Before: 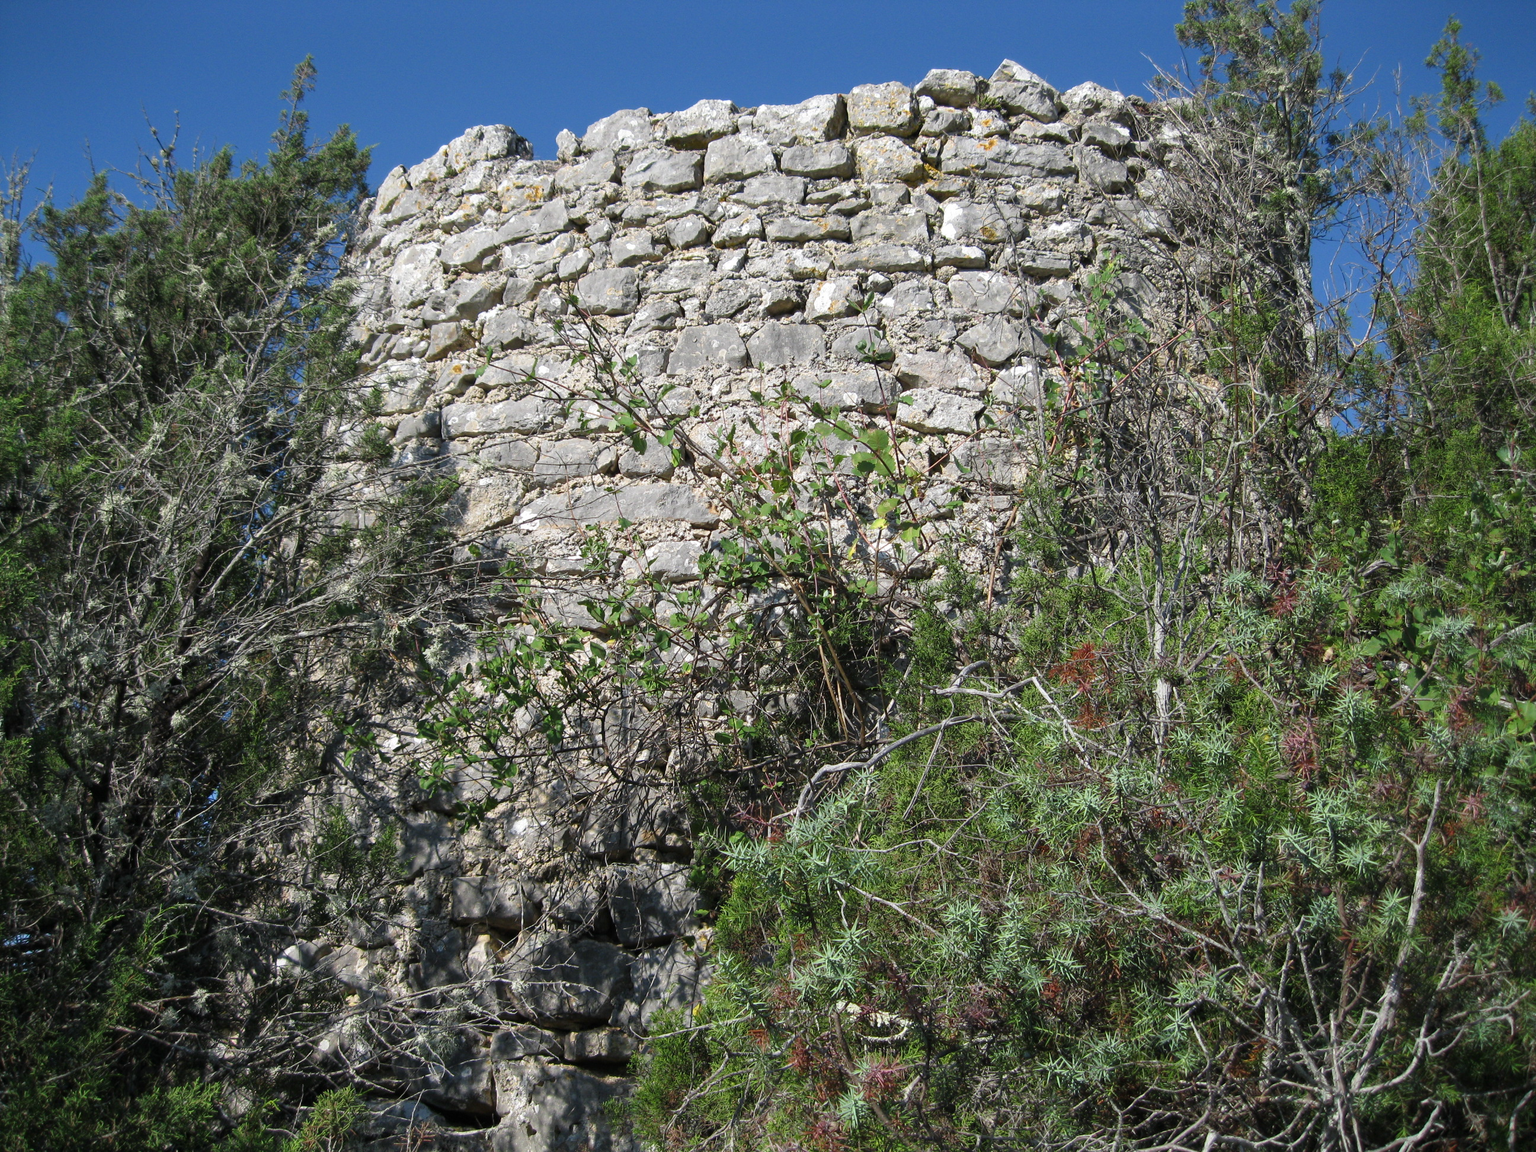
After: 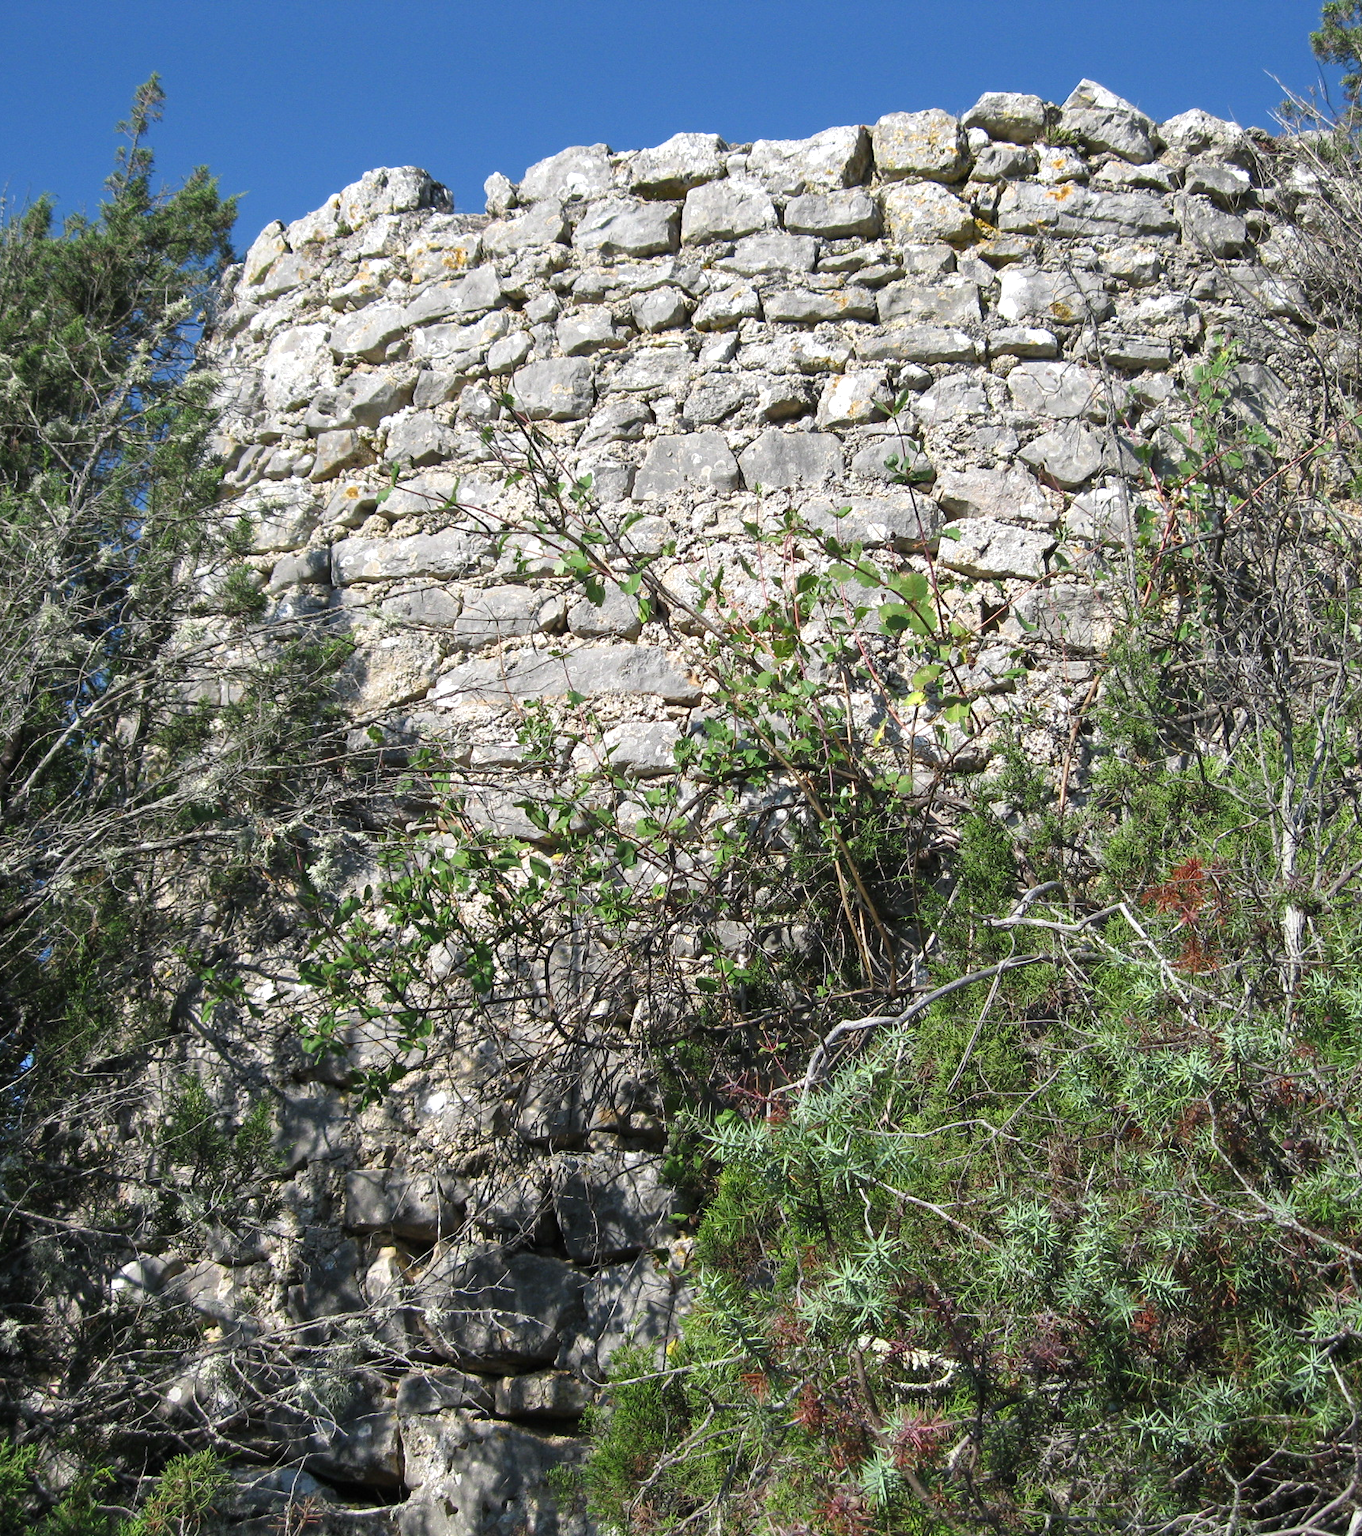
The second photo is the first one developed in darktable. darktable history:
exposure: exposure 0.296 EV, compensate exposure bias true, compensate highlight preservation false
crop and rotate: left 12.587%, right 20.897%
